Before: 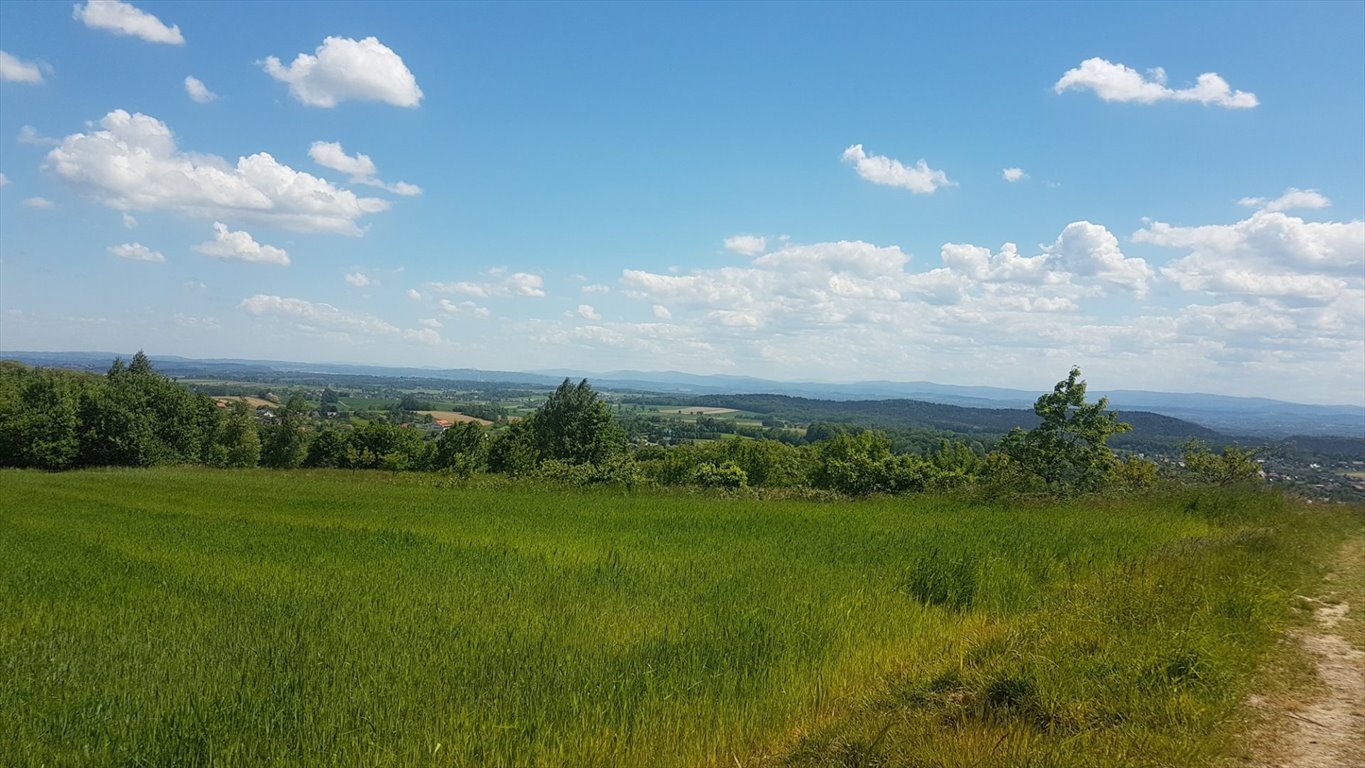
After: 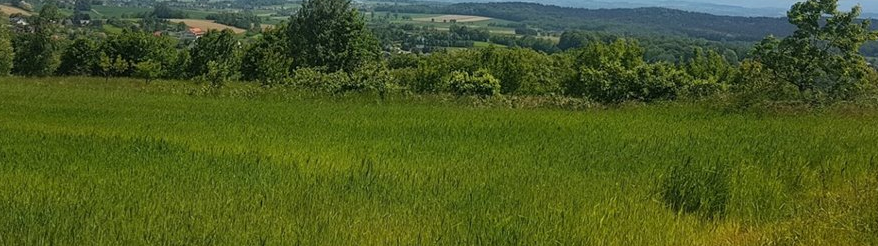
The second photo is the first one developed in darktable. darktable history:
crop: left 18.113%, top 51.081%, right 17.537%, bottom 16.838%
